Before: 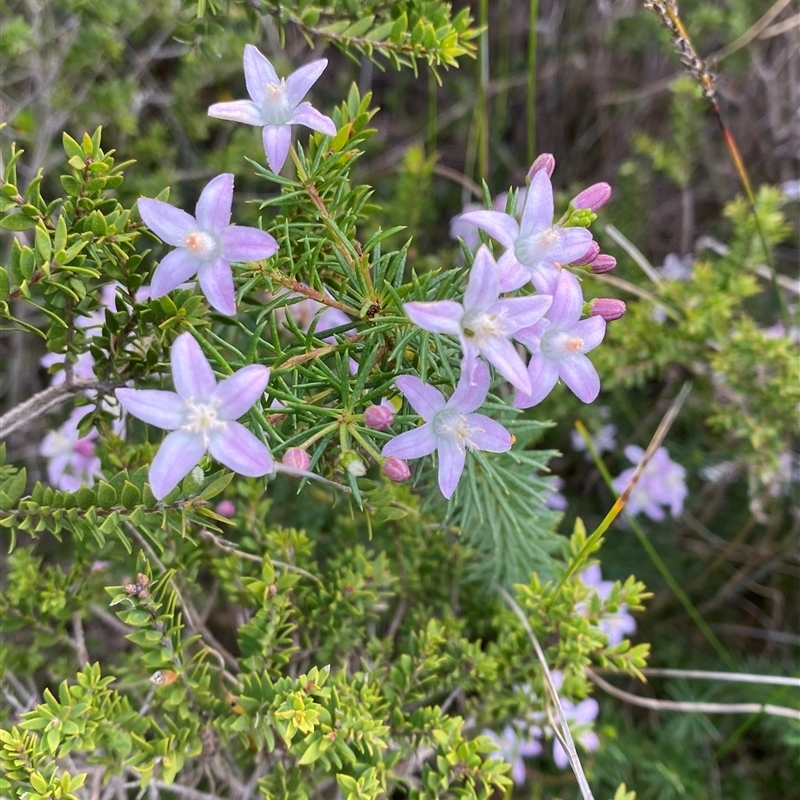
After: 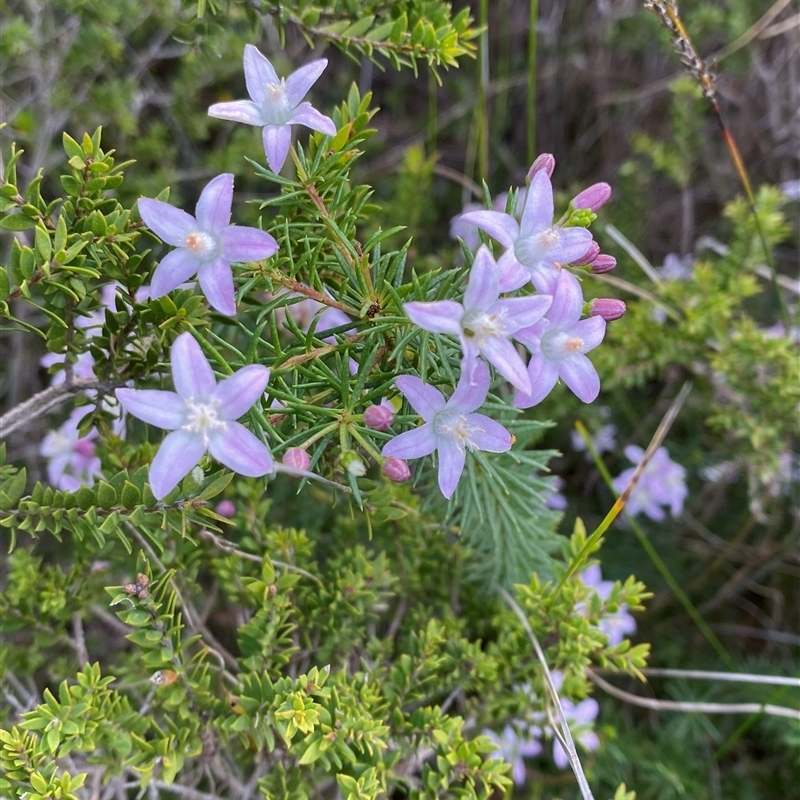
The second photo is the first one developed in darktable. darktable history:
white balance: red 0.98, blue 1.034
base curve: curves: ch0 [(0, 0) (0.74, 0.67) (1, 1)]
